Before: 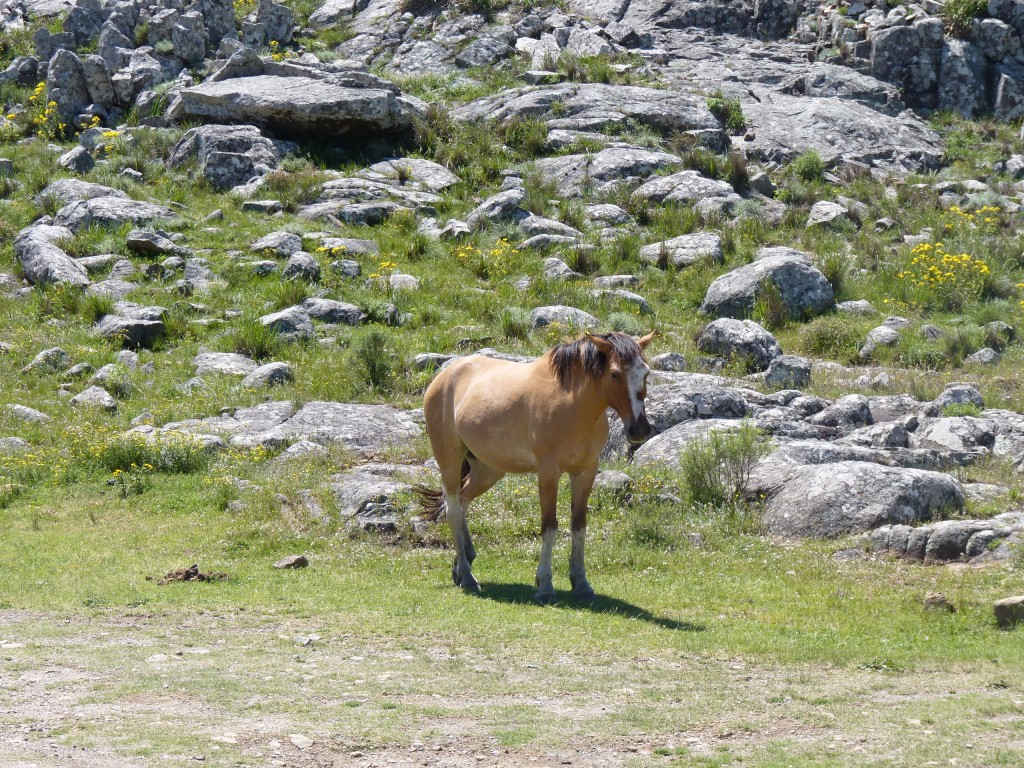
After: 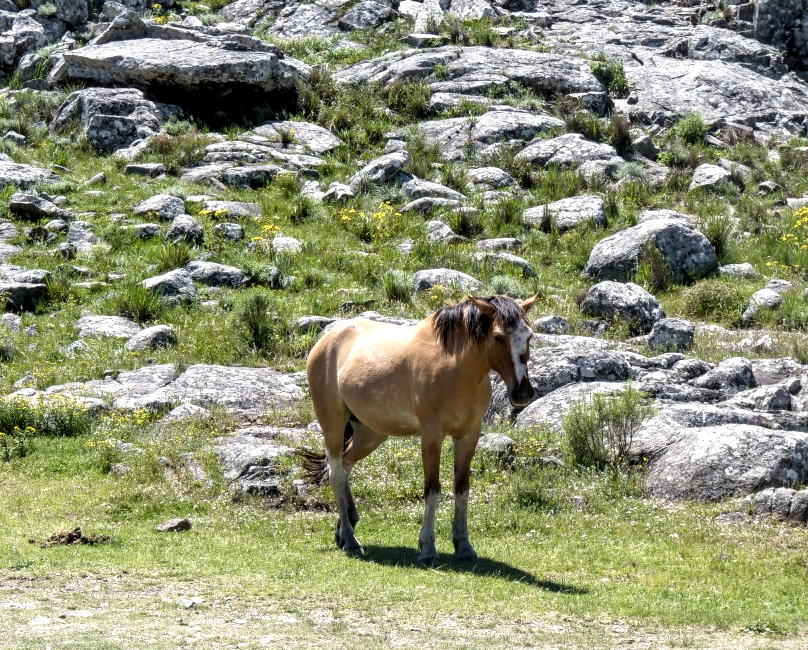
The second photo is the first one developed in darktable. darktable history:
crop: left 11.498%, top 4.93%, right 9.574%, bottom 10.315%
local contrast: highlights 59%, detail 145%
levels: levels [0.062, 0.494, 0.925]
